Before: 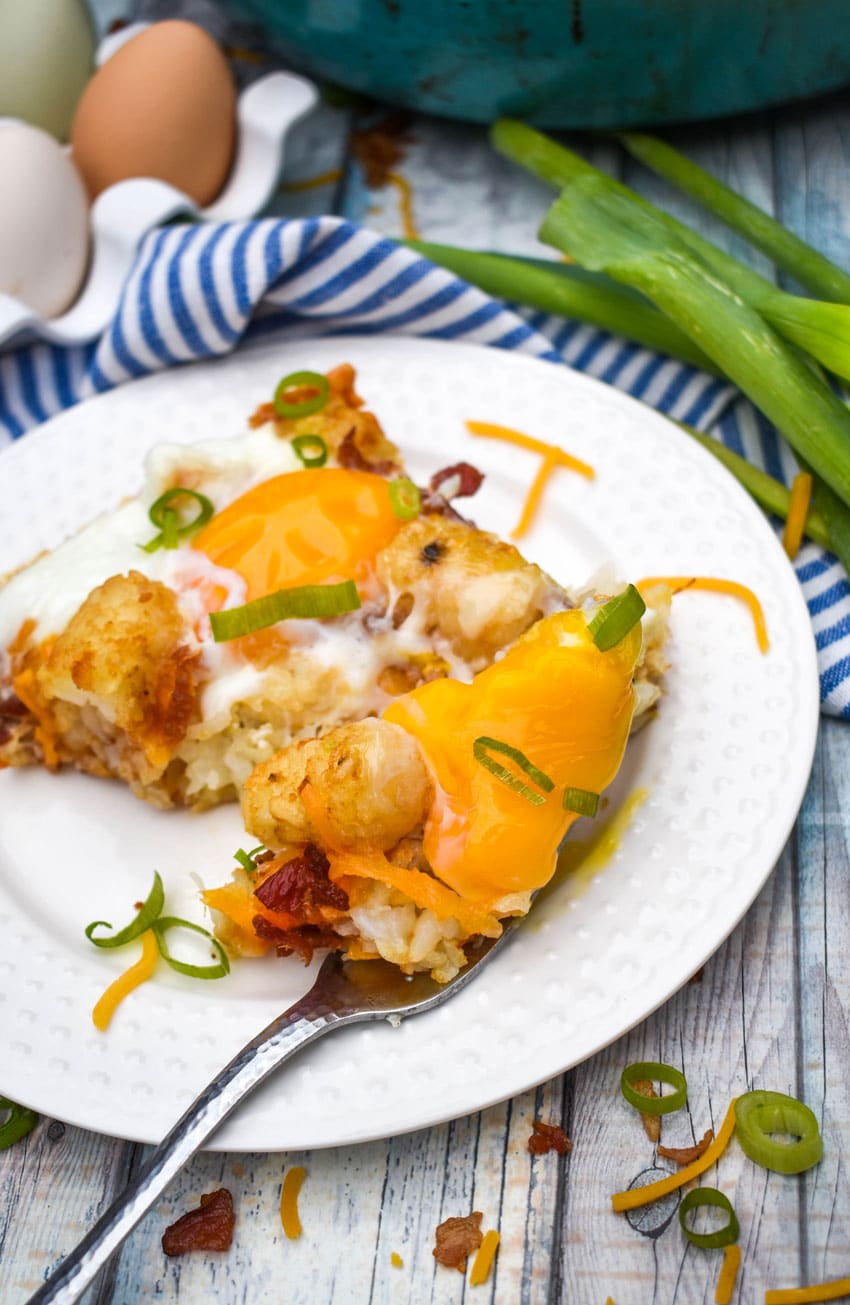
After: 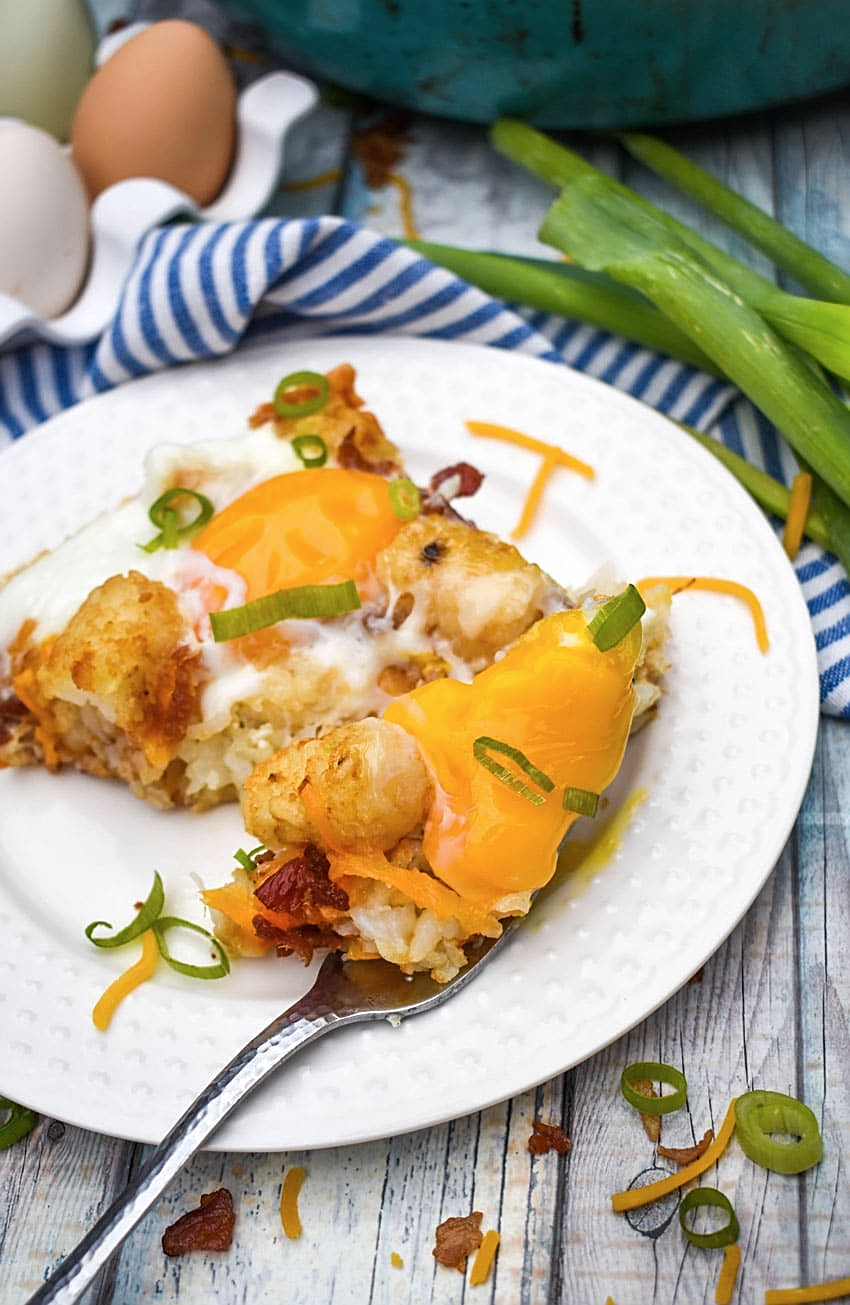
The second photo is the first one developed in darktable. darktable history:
contrast brightness saturation: contrast 0.011, saturation -0.068
sharpen: on, module defaults
